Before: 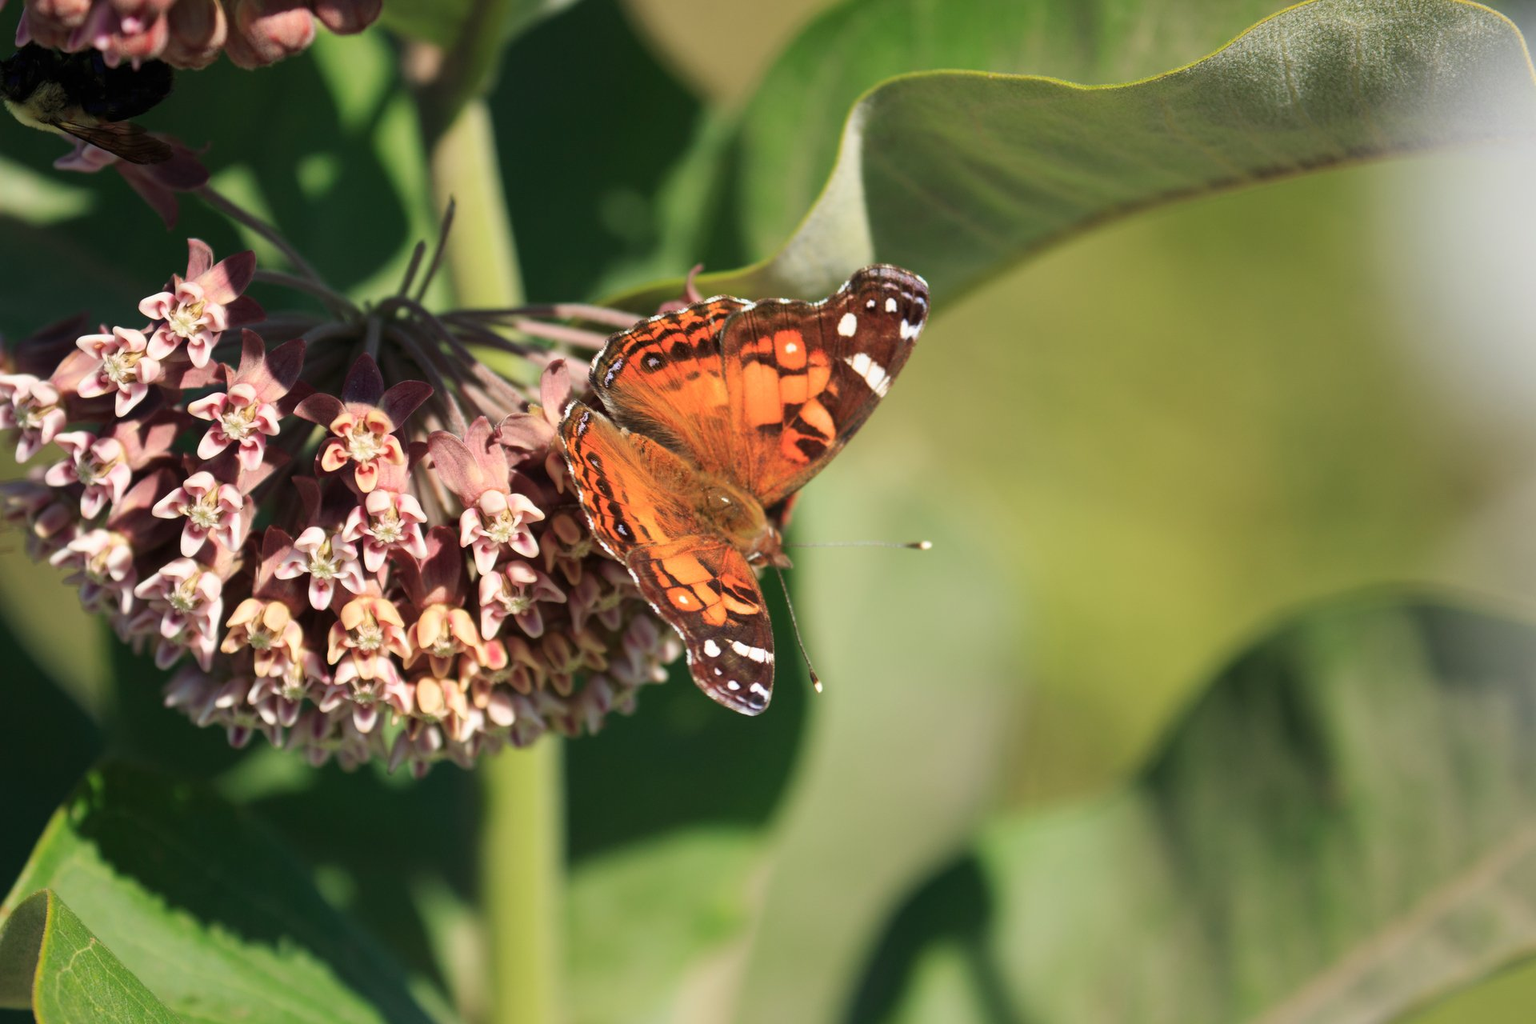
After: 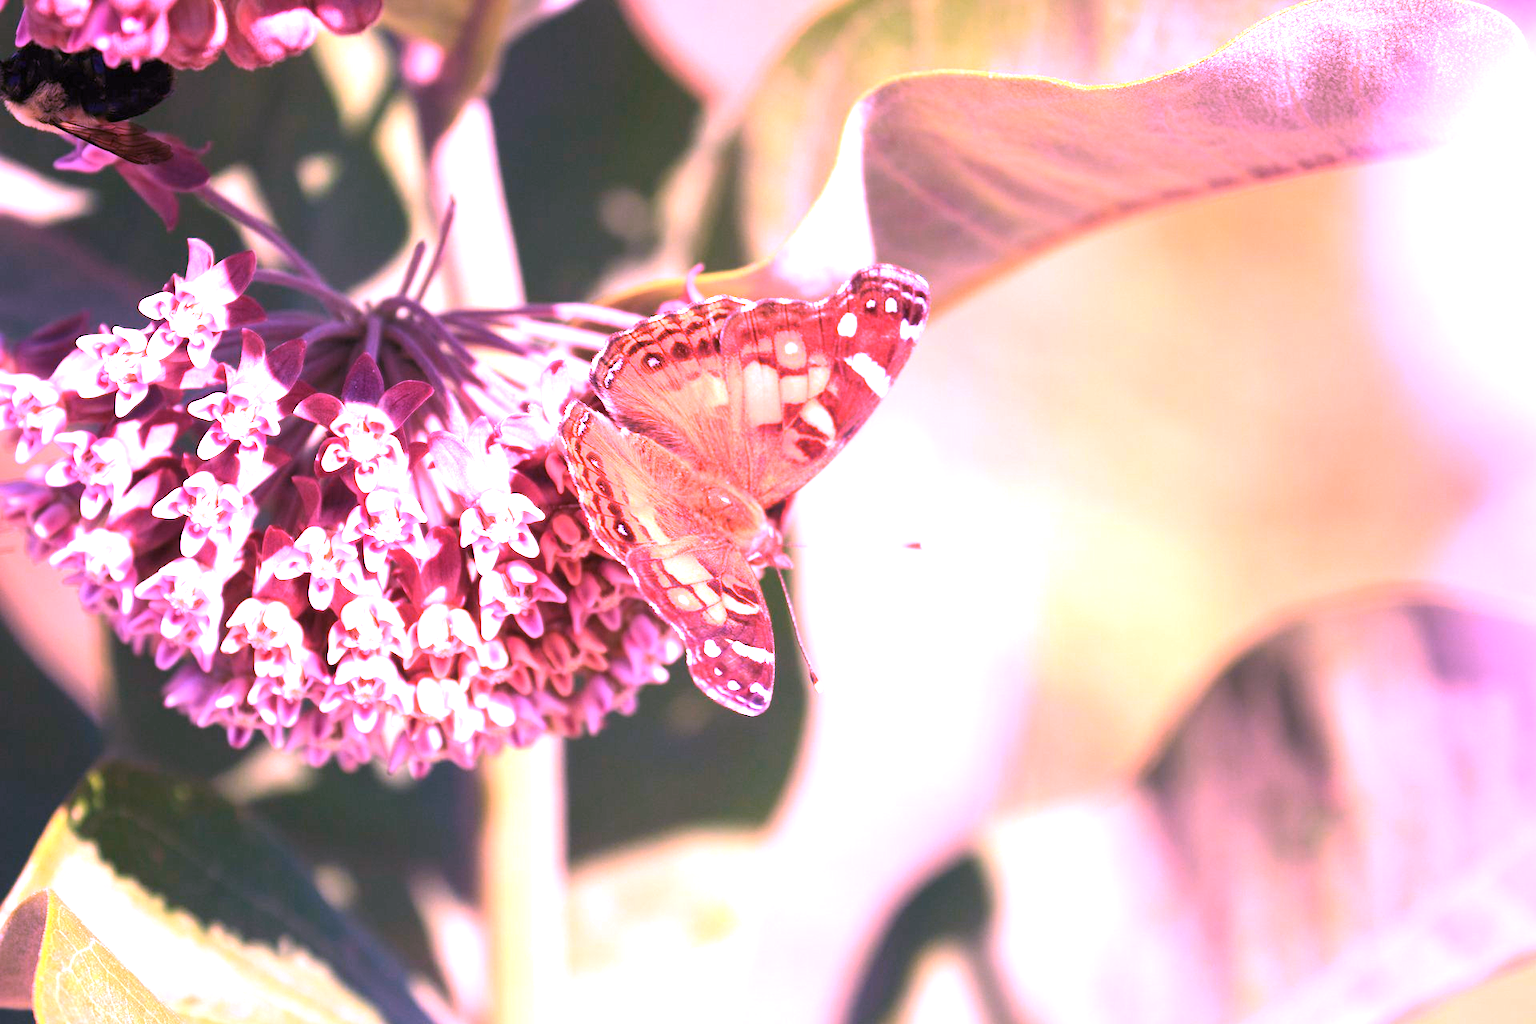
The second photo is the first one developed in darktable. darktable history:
white balance: red 1.803, blue 1.886
exposure: black level correction 0, exposure 1.35 EV, compensate exposure bias true, compensate highlight preservation false
